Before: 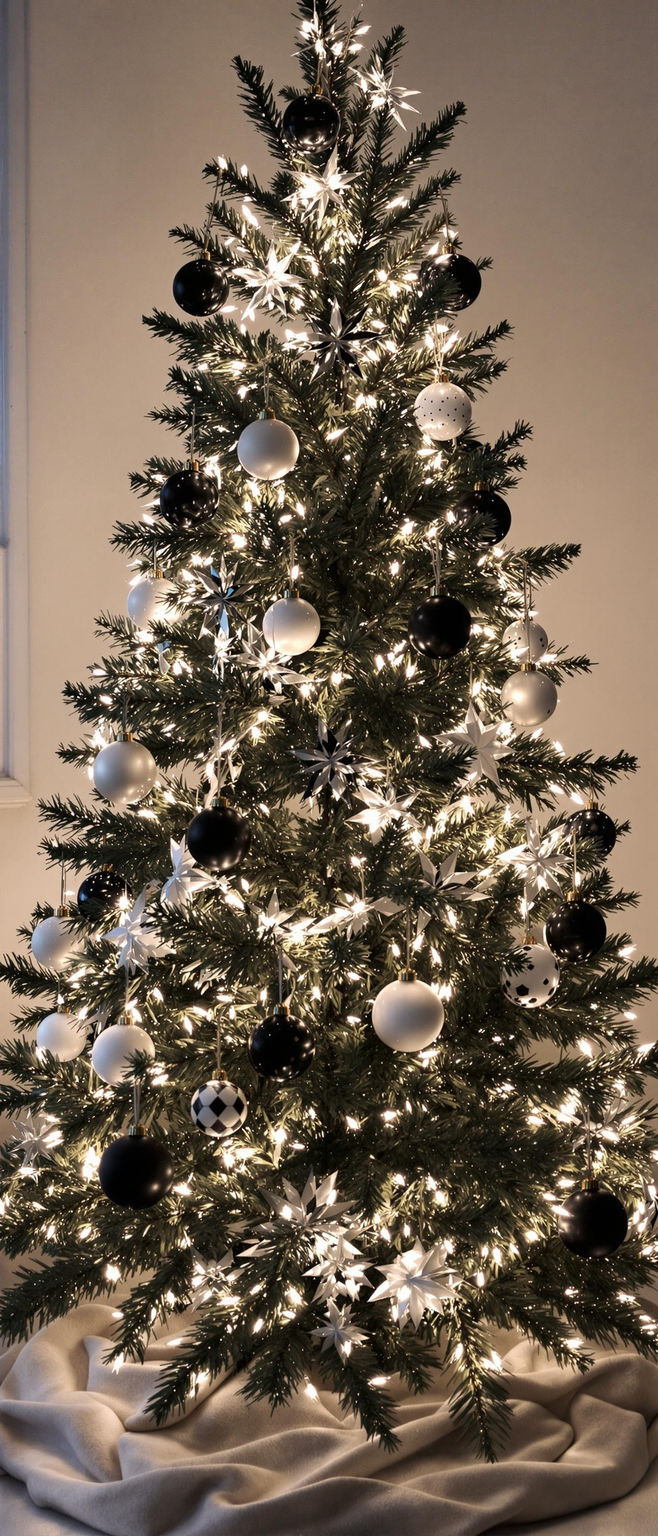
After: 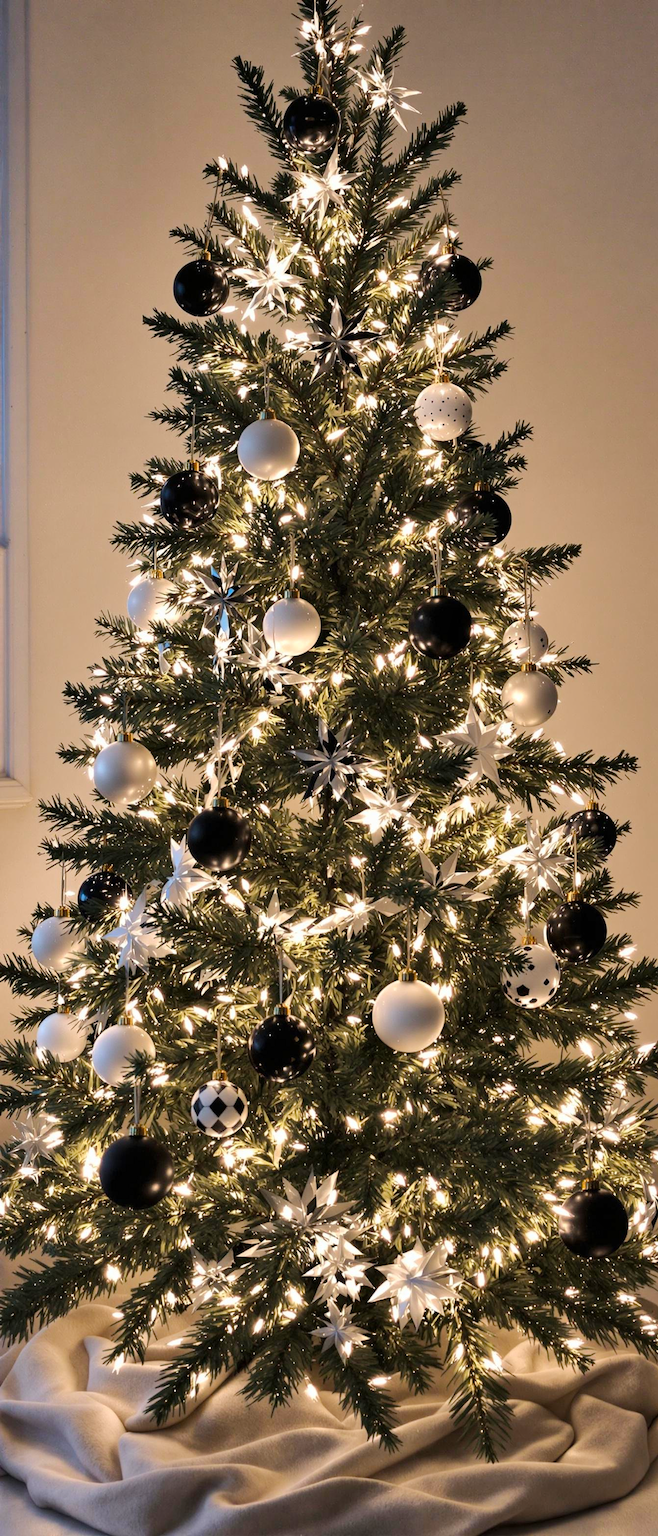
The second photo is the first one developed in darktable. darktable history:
shadows and highlights: shadows 60, soften with gaussian
color balance rgb: perceptual saturation grading › global saturation 25%, perceptual brilliance grading › mid-tones 10%, perceptual brilliance grading › shadows 15%, global vibrance 20%
